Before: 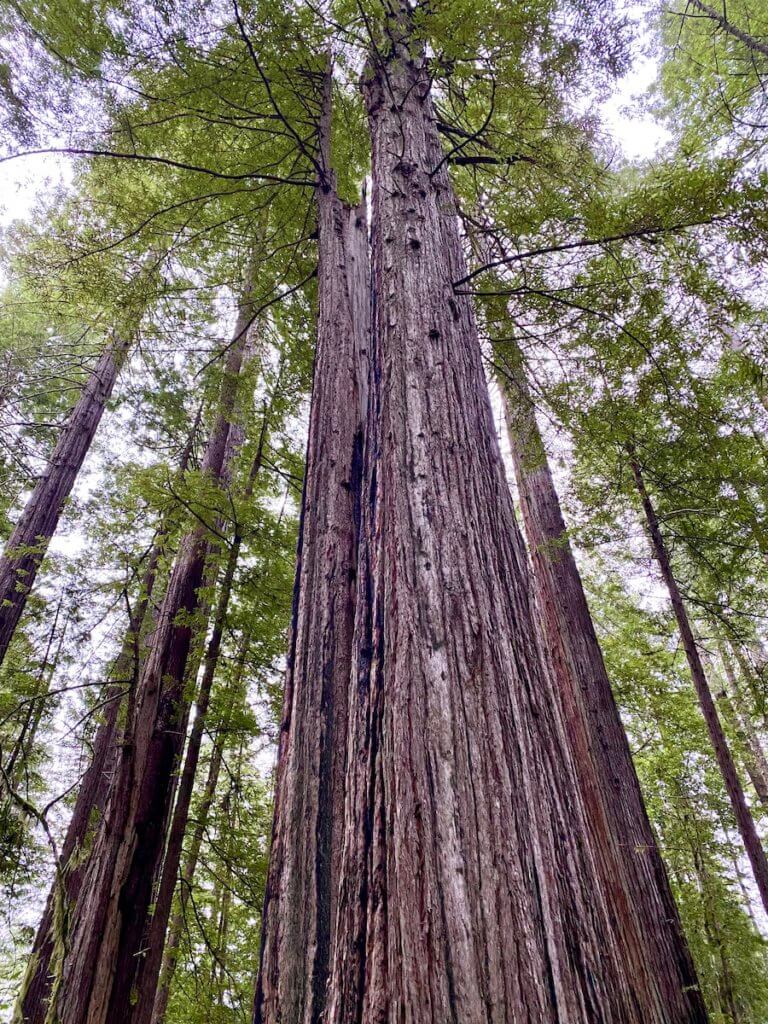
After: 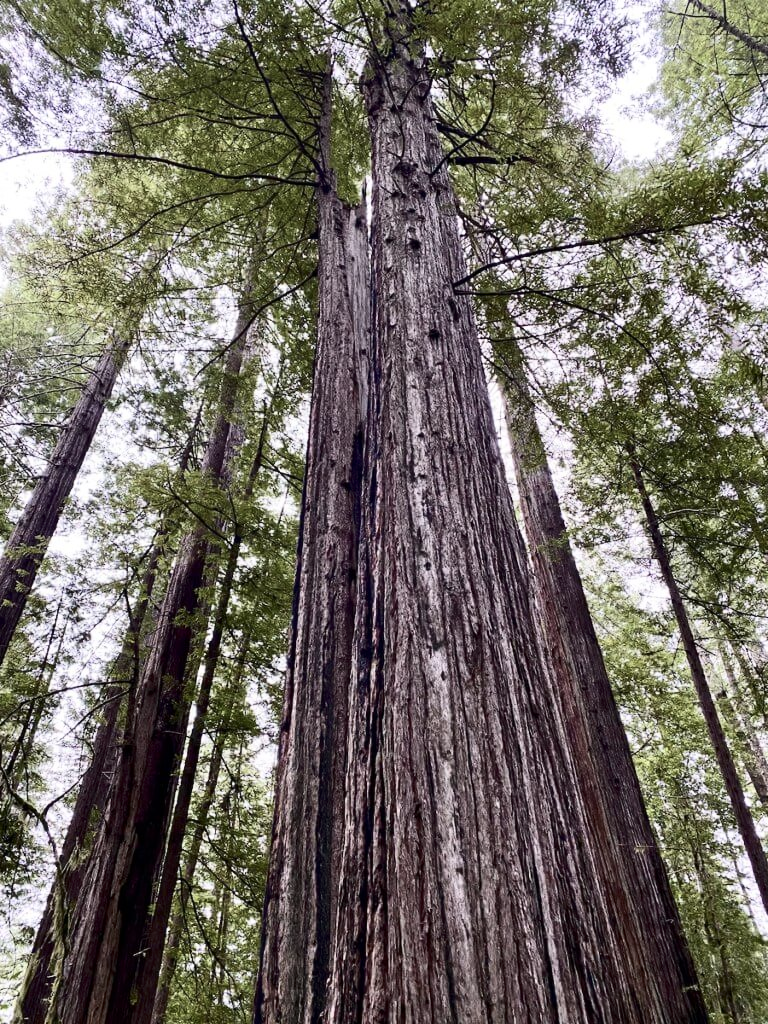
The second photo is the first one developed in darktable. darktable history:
contrast brightness saturation: contrast 0.25, saturation -0.31
